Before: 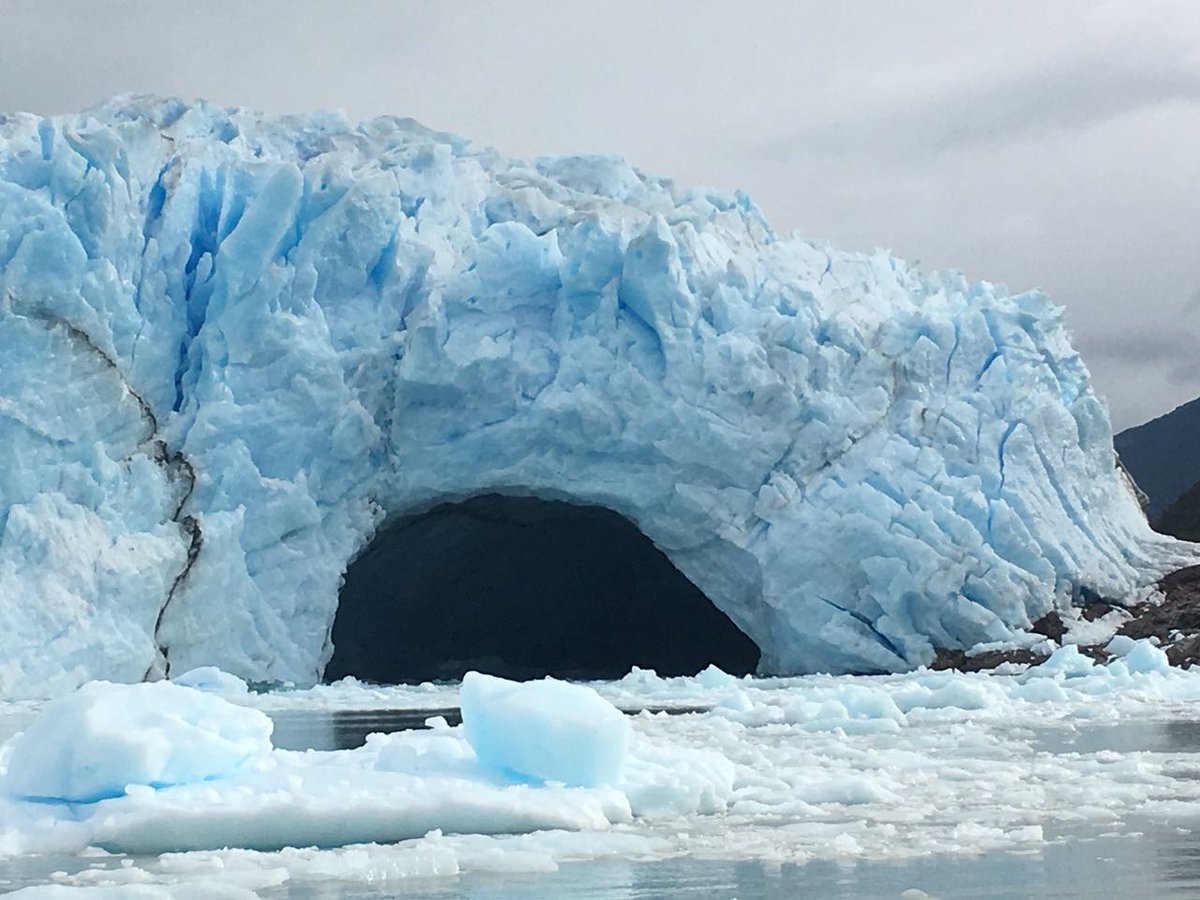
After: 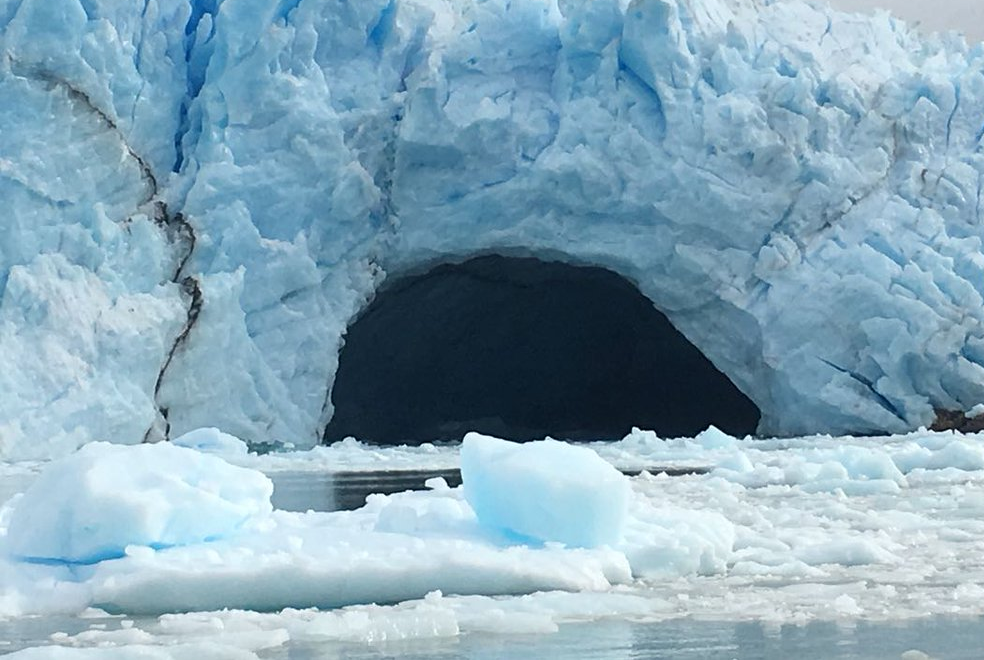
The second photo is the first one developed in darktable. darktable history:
crop: top 26.615%, right 17.94%
